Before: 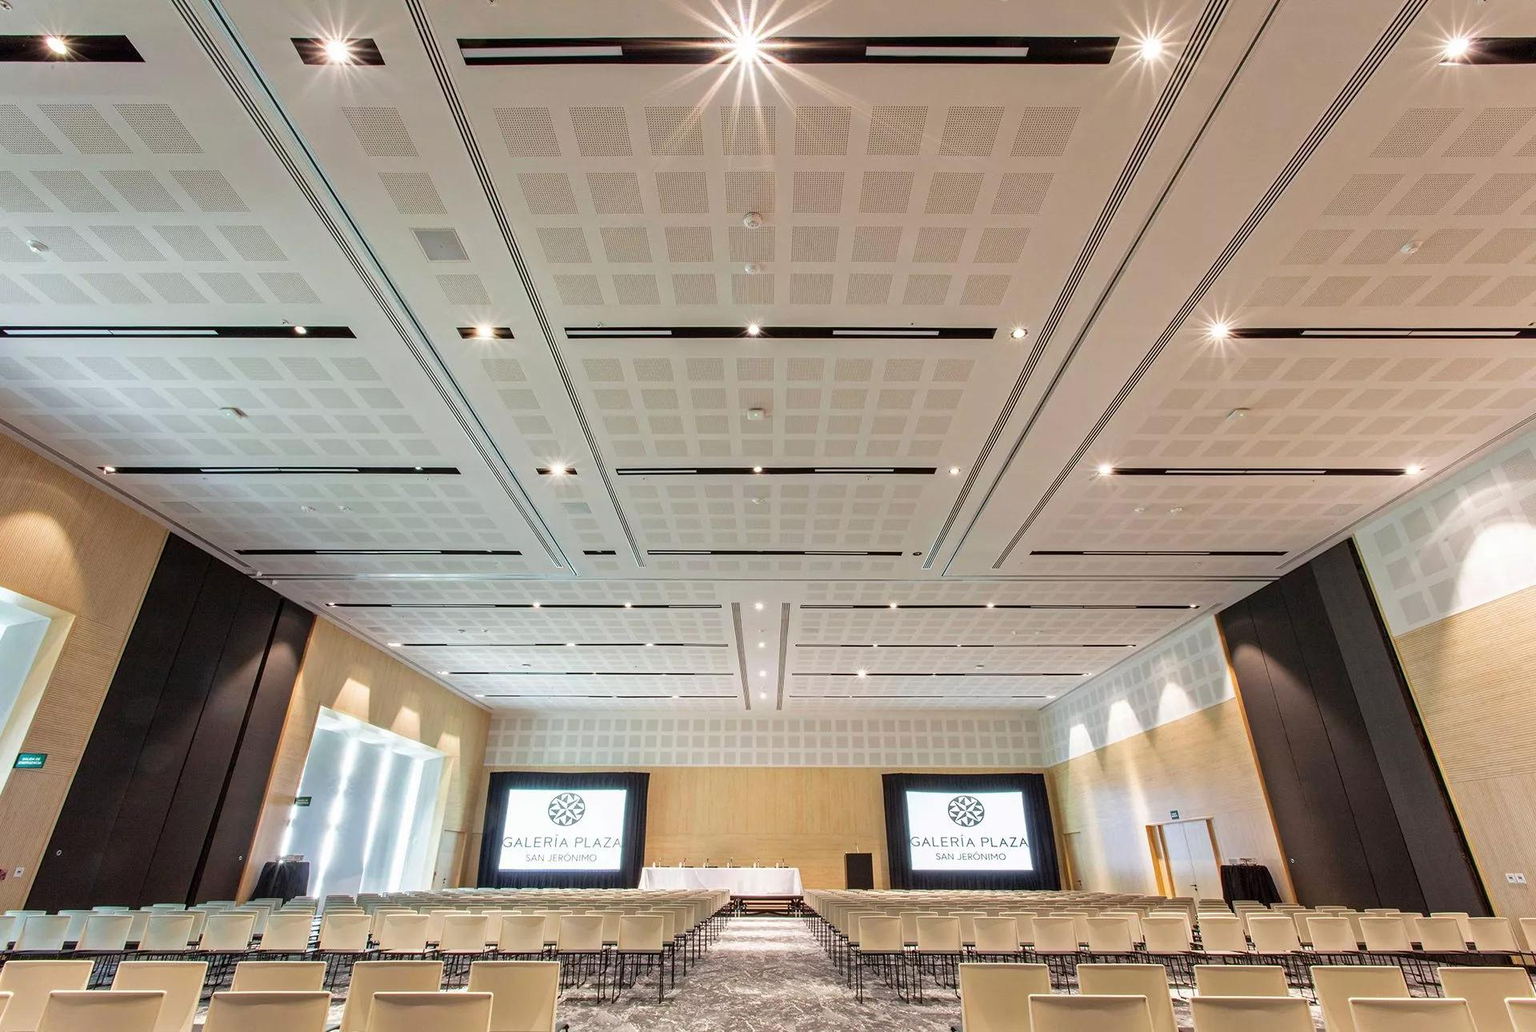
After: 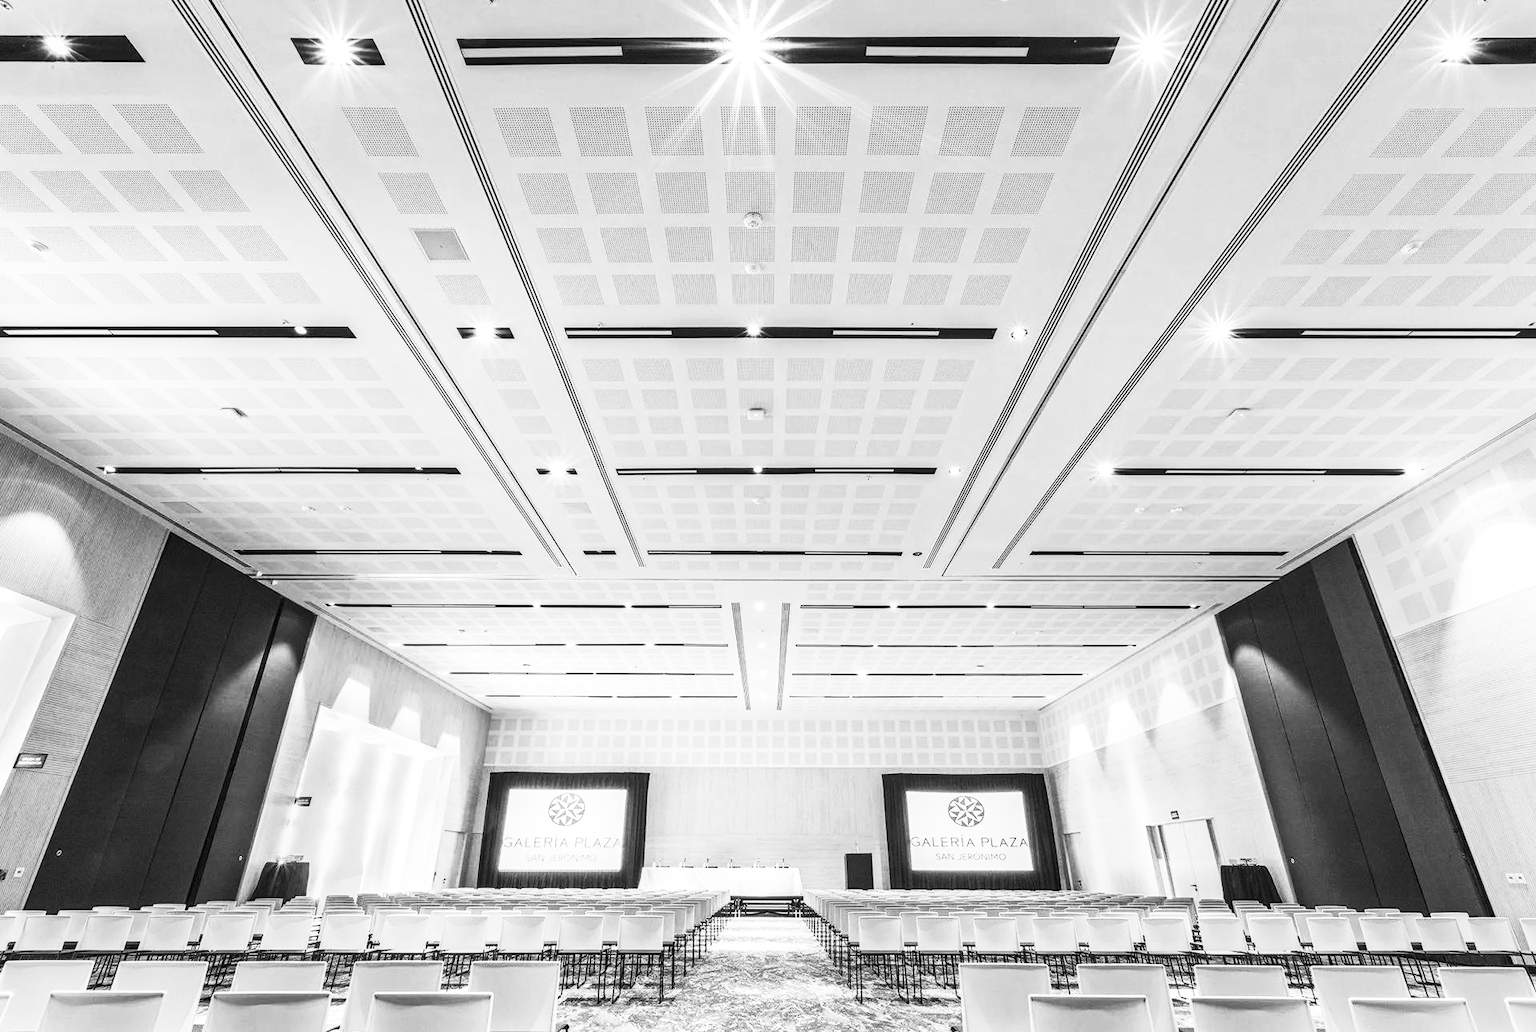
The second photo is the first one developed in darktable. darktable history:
local contrast: detail 130%
contrast brightness saturation: contrast 0.53, brightness 0.47, saturation -1
